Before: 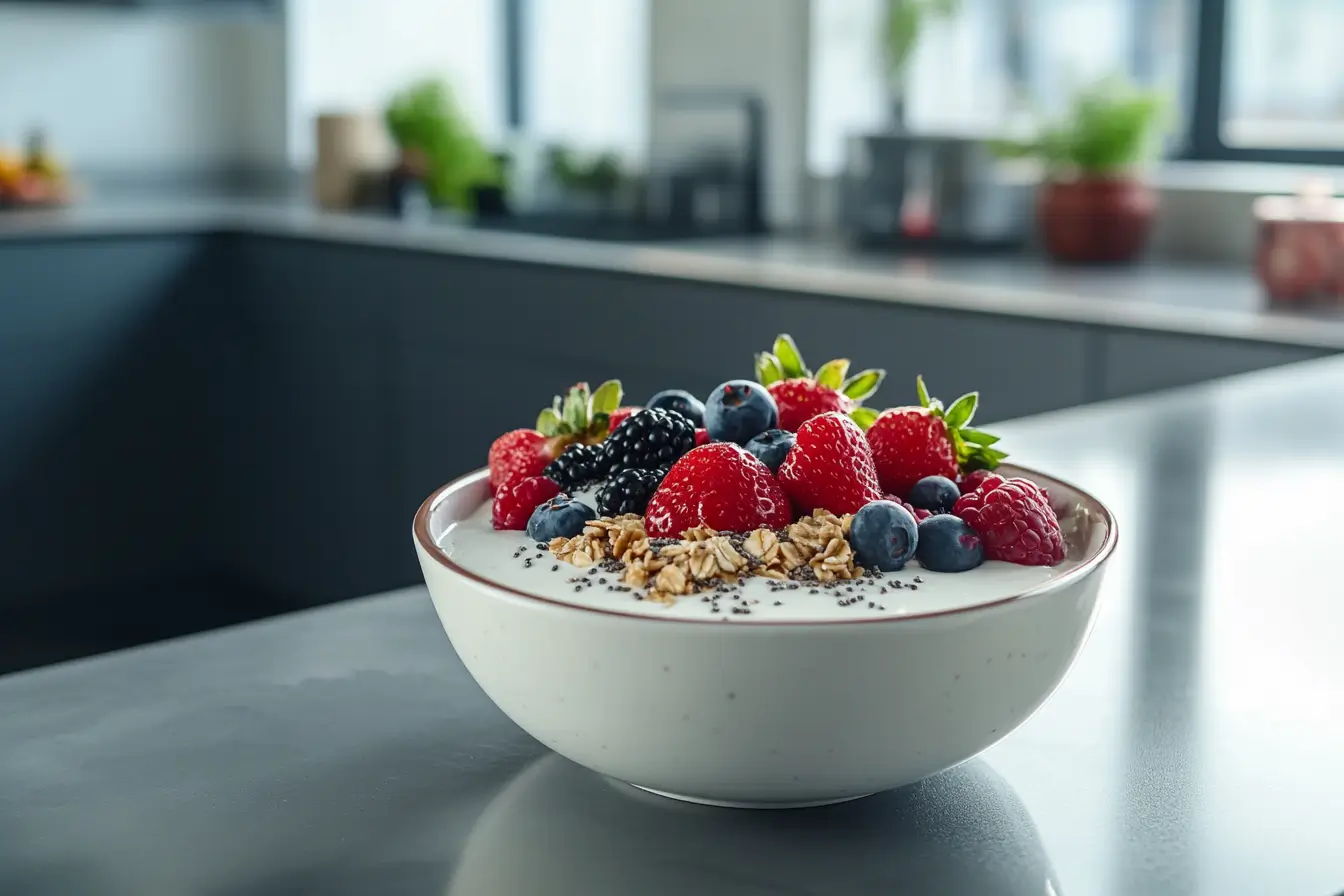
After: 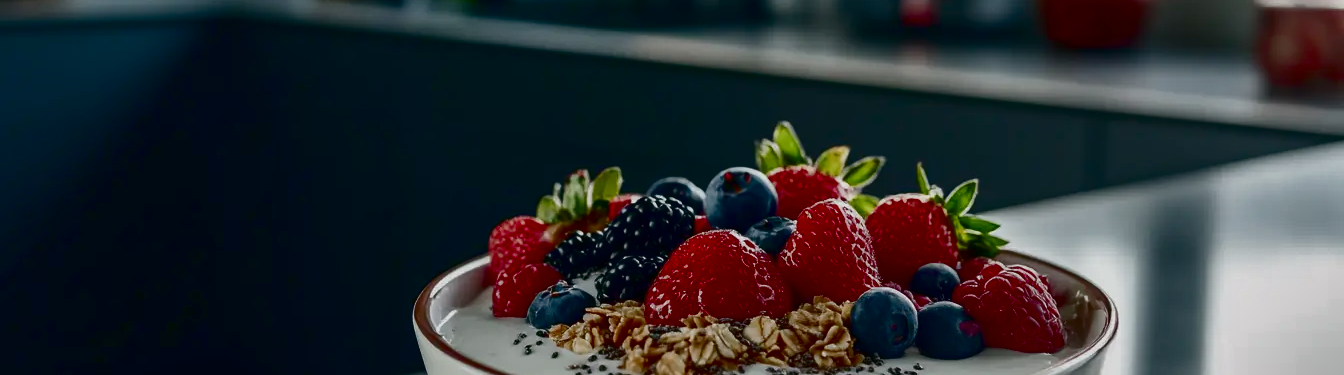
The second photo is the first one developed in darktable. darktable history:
contrast brightness saturation: contrast 0.09, brightness -0.59, saturation 0.17
color balance rgb: shadows lift › chroma 1%, shadows lift › hue 113°, highlights gain › chroma 0.2%, highlights gain › hue 333°, perceptual saturation grading › global saturation 20%, perceptual saturation grading › highlights -50%, perceptual saturation grading › shadows 25%, contrast -10%
shadows and highlights: shadows 24.5, highlights -78.15, soften with gaussian
crop and rotate: top 23.84%, bottom 34.294%
